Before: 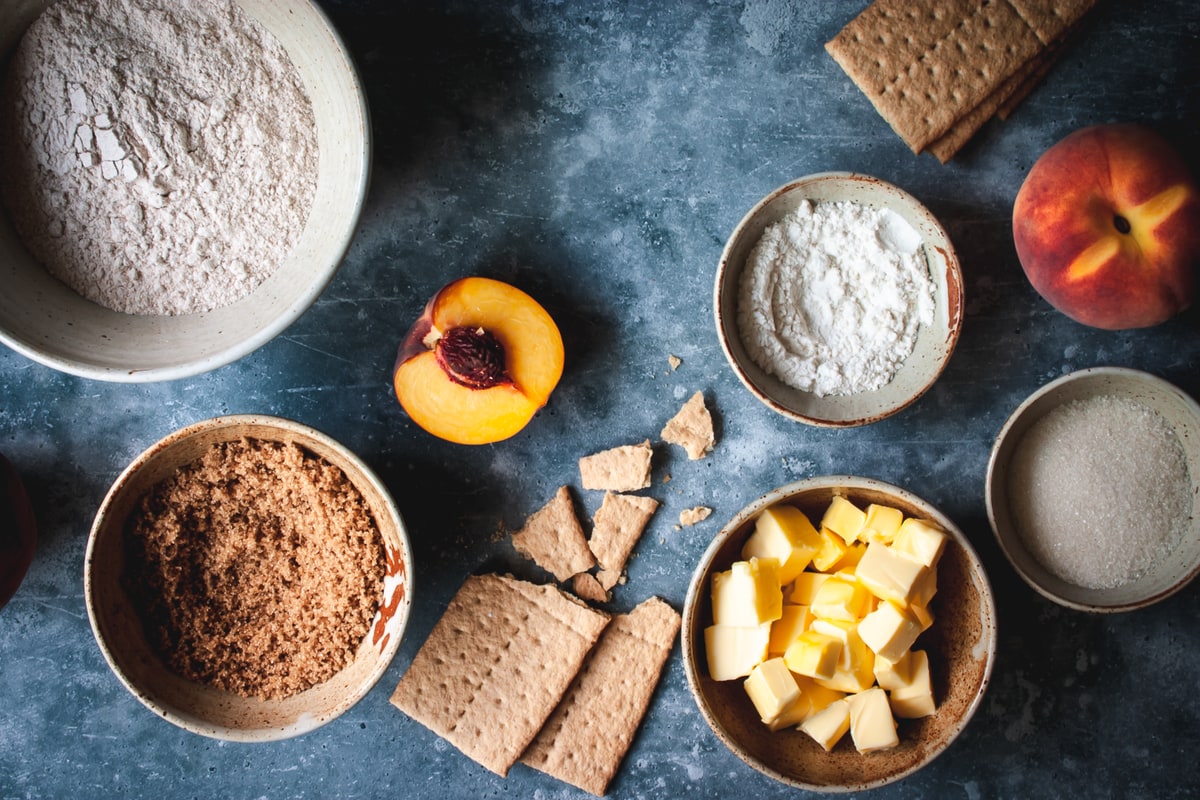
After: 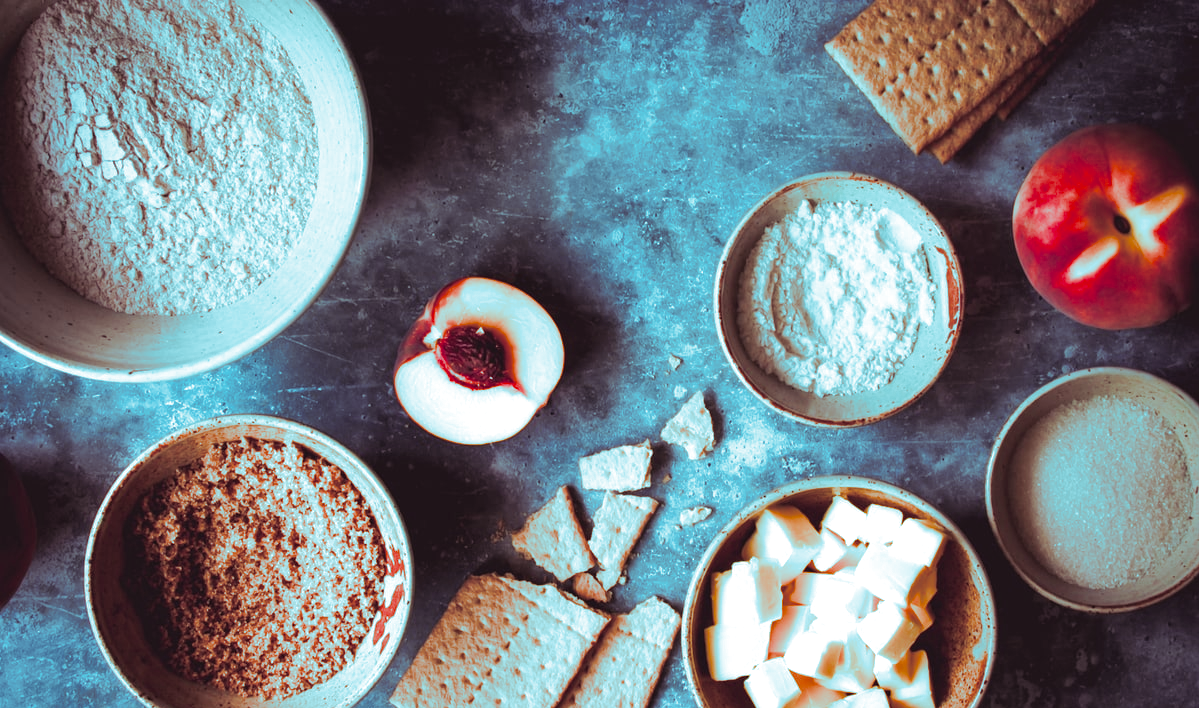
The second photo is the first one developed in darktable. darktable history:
crop and rotate: top 0%, bottom 11.49%
split-toning: shadows › hue 327.6°, highlights › hue 198°, highlights › saturation 0.55, balance -21.25, compress 0%
contrast brightness saturation: brightness 0.09, saturation 0.19
color zones: curves: ch0 [(0.004, 0.305) (0.261, 0.623) (0.389, 0.399) (0.708, 0.571) (0.947, 0.34)]; ch1 [(0.025, 0.645) (0.229, 0.584) (0.326, 0.551) (0.484, 0.262) (0.757, 0.643)]
